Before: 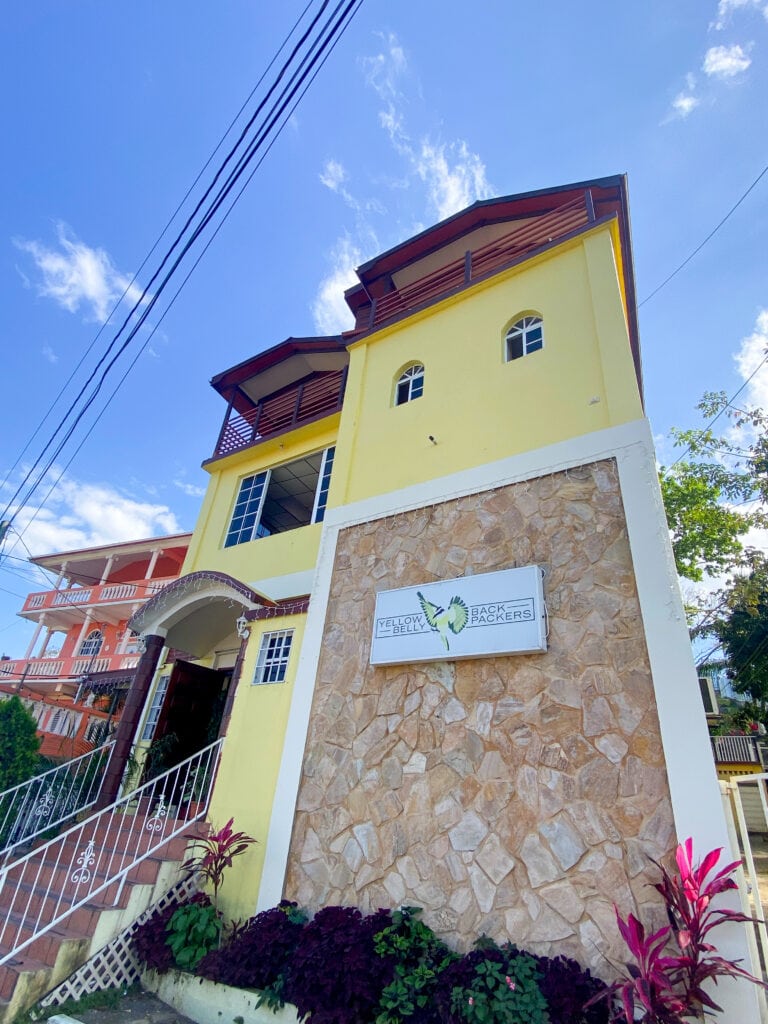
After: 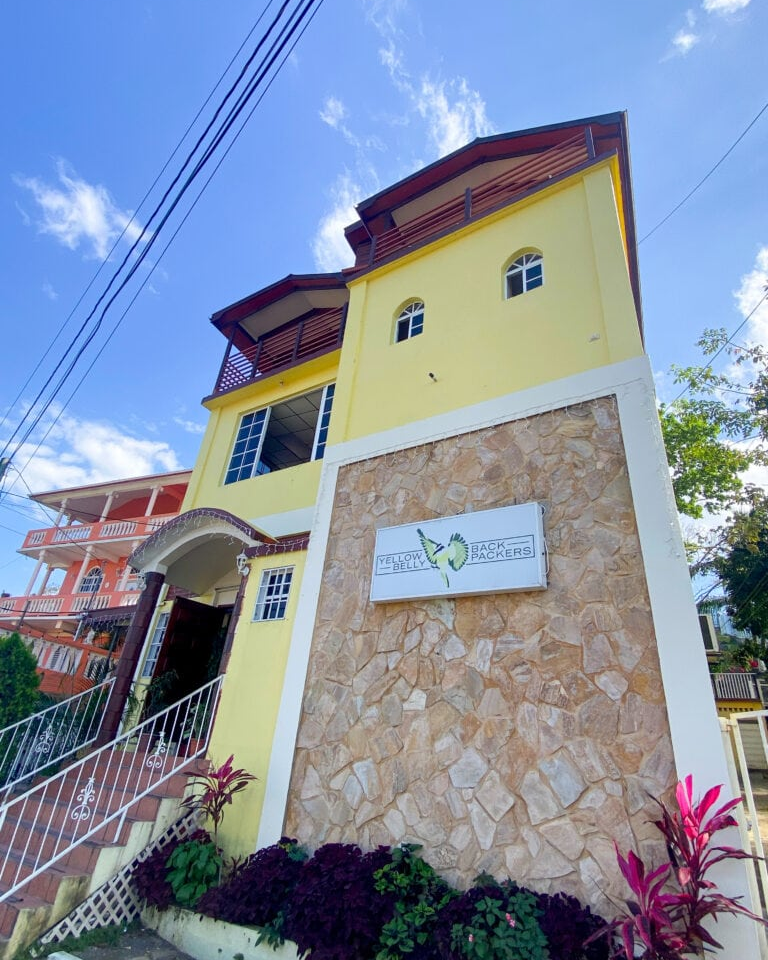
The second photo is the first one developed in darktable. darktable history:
crop and rotate: top 6.214%
